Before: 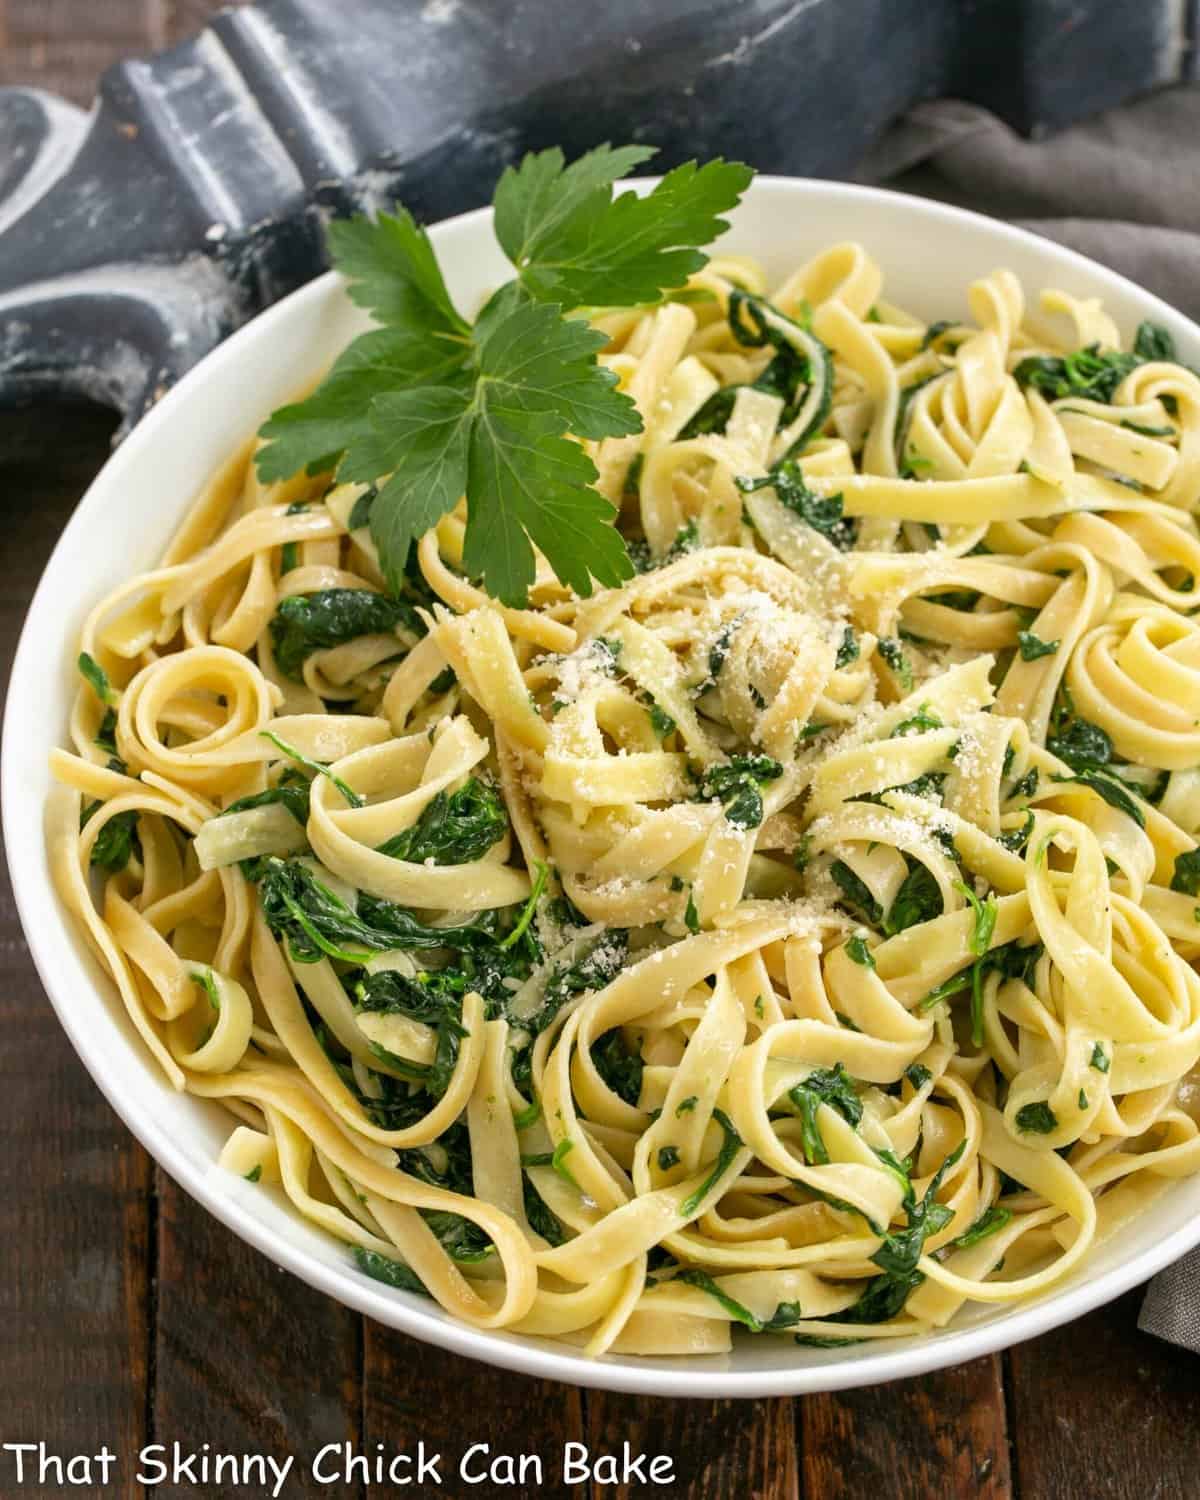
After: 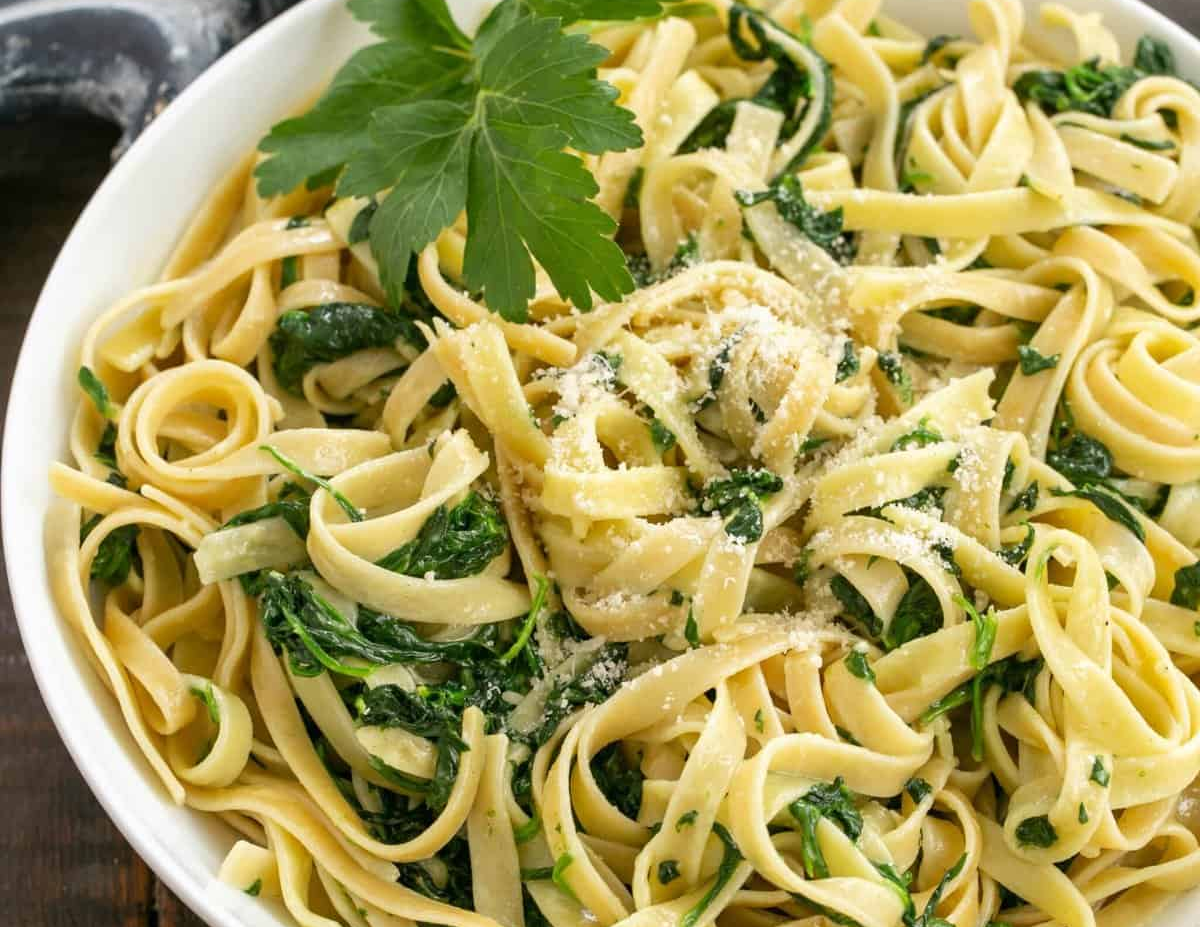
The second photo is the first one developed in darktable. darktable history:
crop: top 19.1%, bottom 19.096%
